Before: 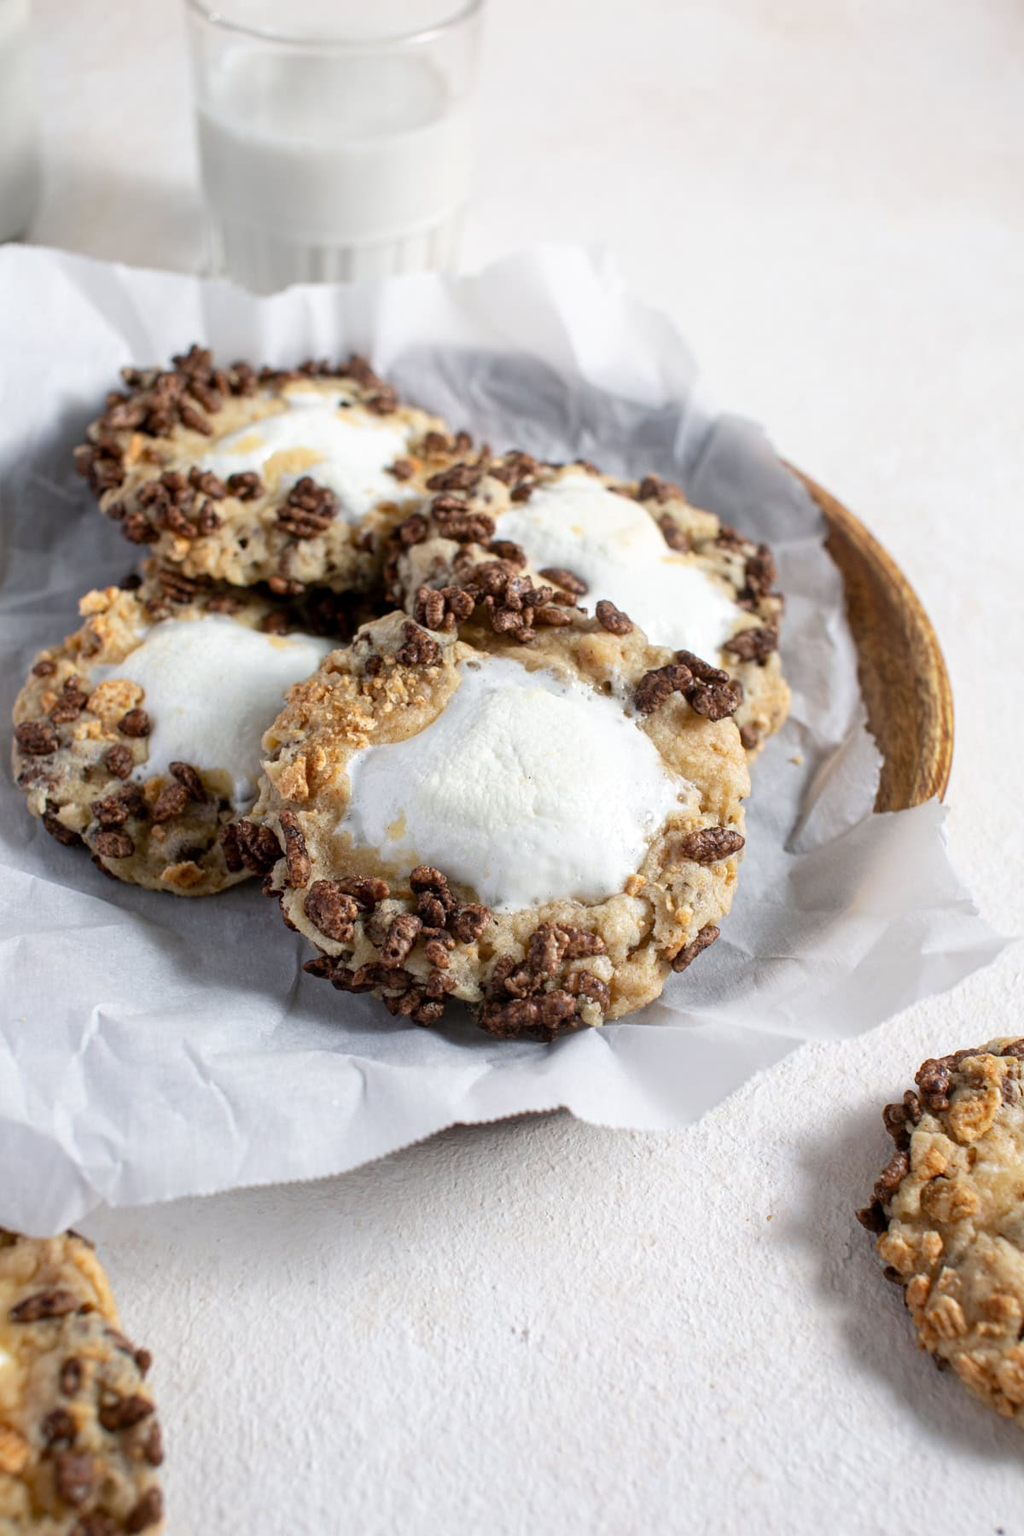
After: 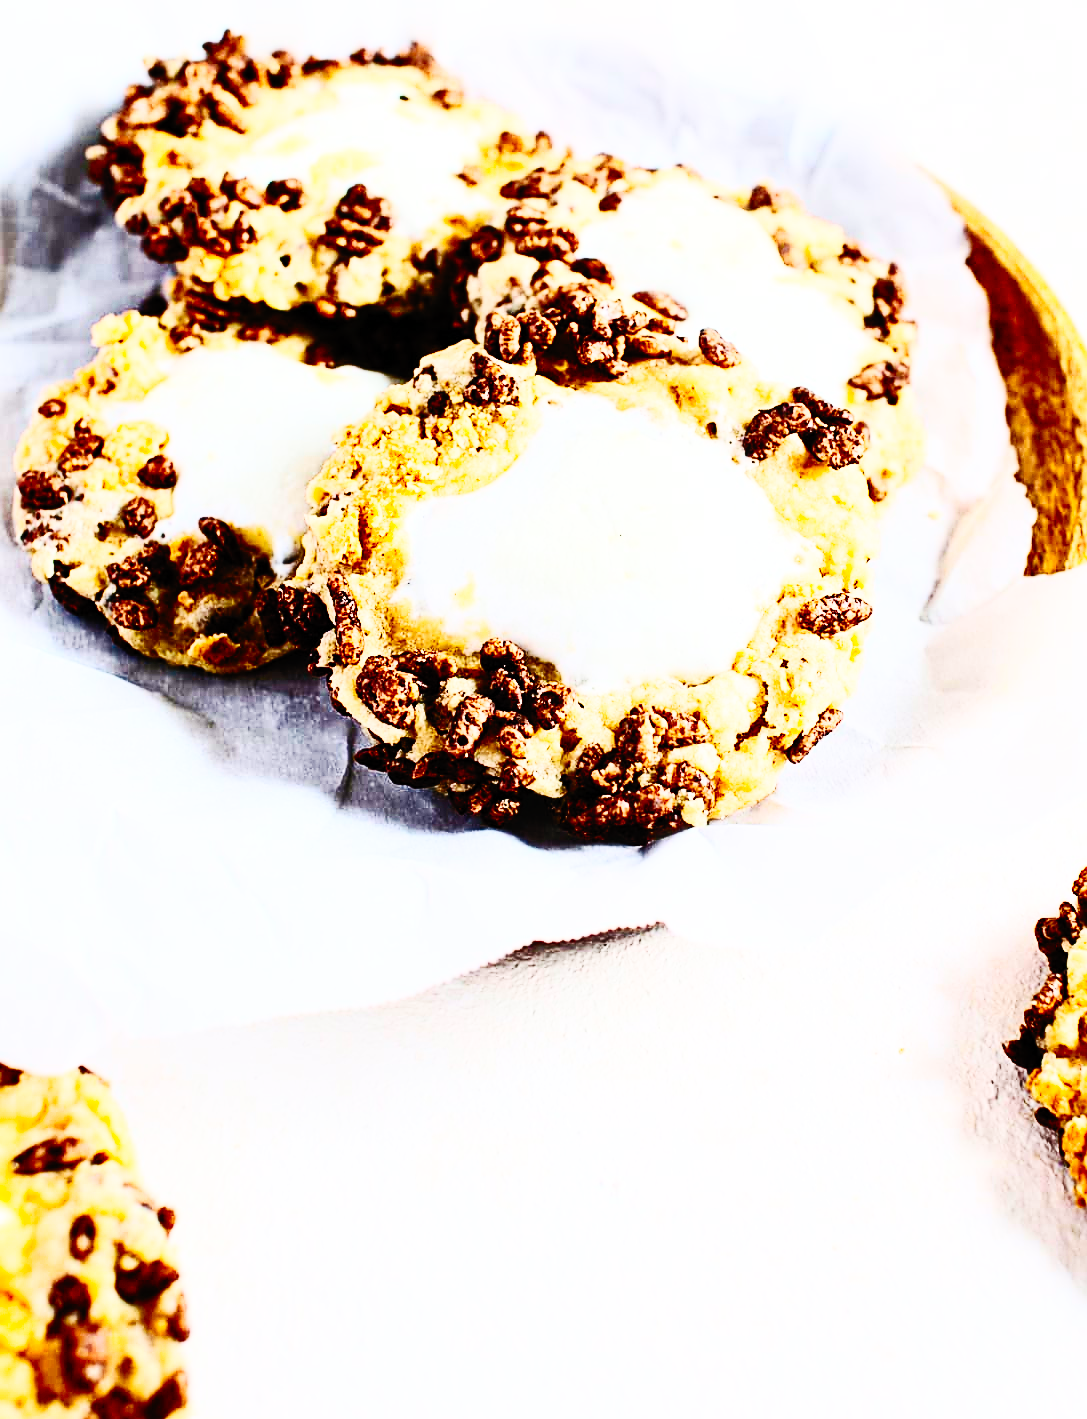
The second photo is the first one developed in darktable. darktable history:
color balance rgb: perceptual saturation grading › global saturation 13.356%, global vibrance 20%
crop: top 20.917%, right 9.387%, bottom 0.228%
sharpen: on, module defaults
base curve: curves: ch0 [(0, 0) (0.036, 0.01) (0.123, 0.254) (0.258, 0.504) (0.507, 0.748) (1, 1)], preserve colors none
contrast brightness saturation: contrast 0.616, brightness 0.349, saturation 0.149
